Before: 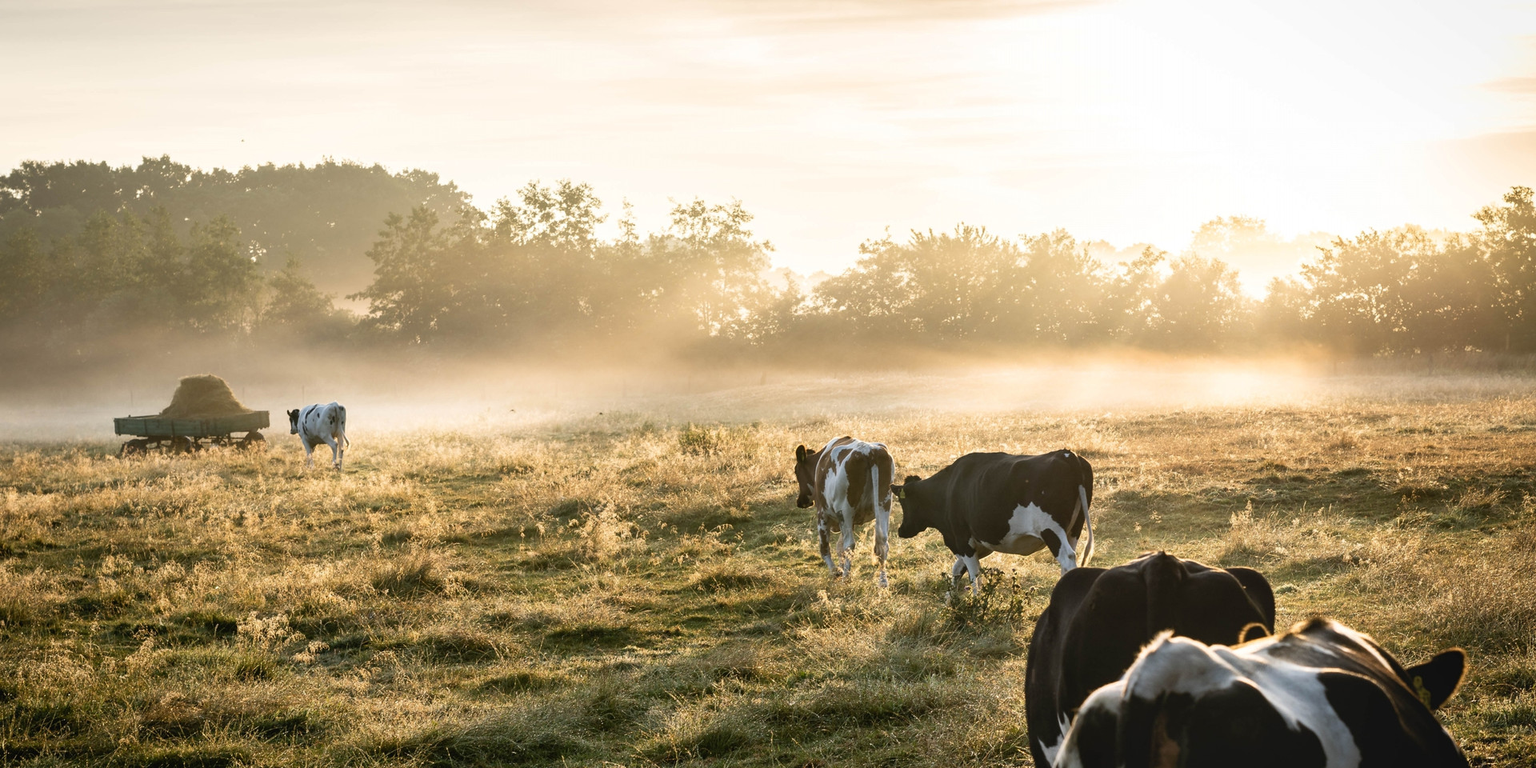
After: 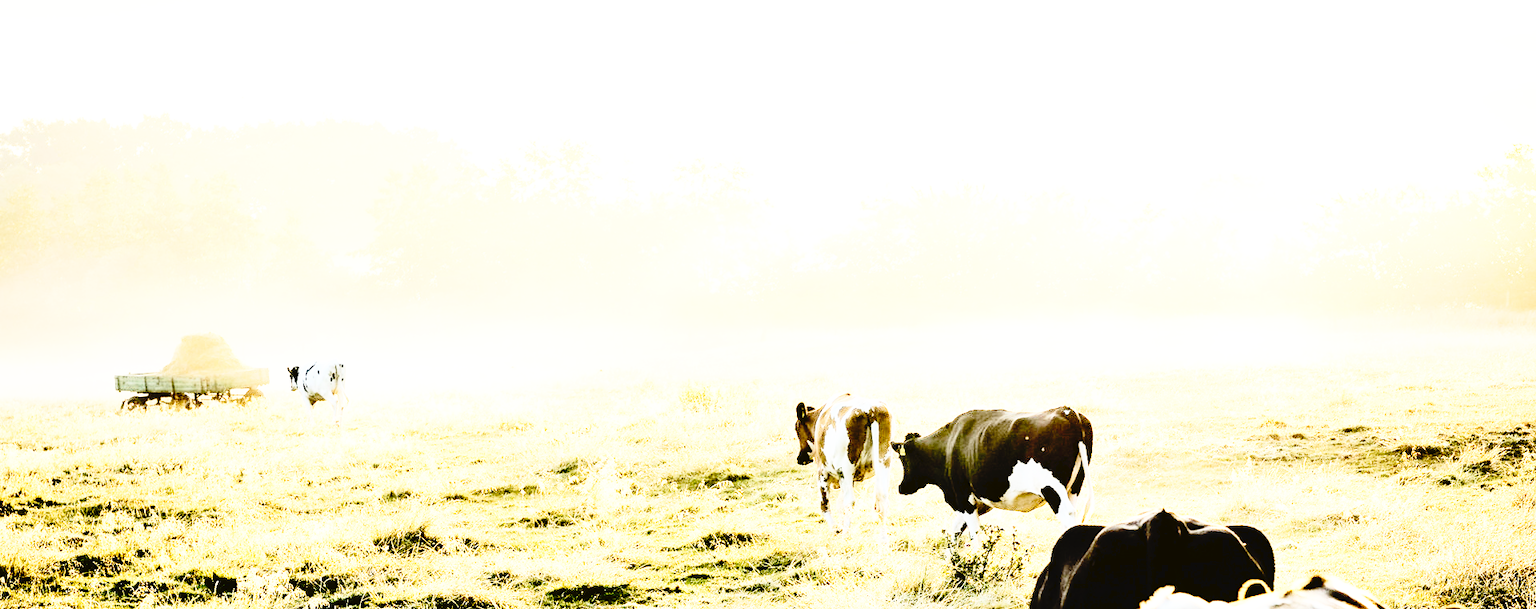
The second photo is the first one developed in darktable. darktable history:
tone equalizer: -7 EV 0.144 EV, -6 EV 0.61 EV, -5 EV 1.19 EV, -4 EV 1.33 EV, -3 EV 1.13 EV, -2 EV 0.6 EV, -1 EV 0.159 EV, edges refinement/feathering 500, mask exposure compensation -1.57 EV, preserve details no
base curve: curves: ch0 [(0, 0) (0.007, 0.004) (0.027, 0.03) (0.046, 0.07) (0.207, 0.54) (0.442, 0.872) (0.673, 0.972) (1, 1)], preserve colors none
crop and rotate: top 5.655%, bottom 14.958%
tone curve: curves: ch0 [(0, 0) (0.003, 0.03) (0.011, 0.03) (0.025, 0.033) (0.044, 0.035) (0.069, 0.04) (0.1, 0.046) (0.136, 0.052) (0.177, 0.08) (0.224, 0.121) (0.277, 0.225) (0.335, 0.343) (0.399, 0.456) (0.468, 0.555) (0.543, 0.647) (0.623, 0.732) (0.709, 0.808) (0.801, 0.886) (0.898, 0.947) (1, 1)], preserve colors none
contrast brightness saturation: contrast 0.27
